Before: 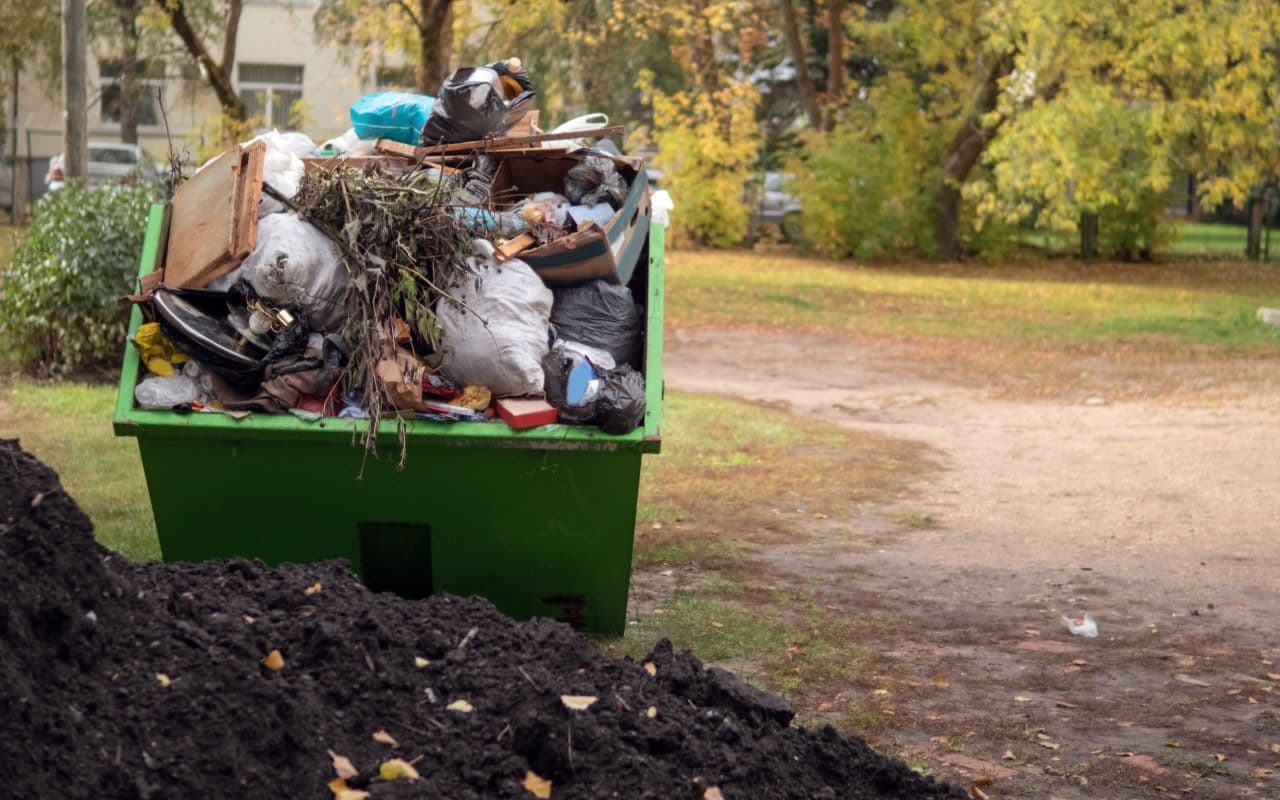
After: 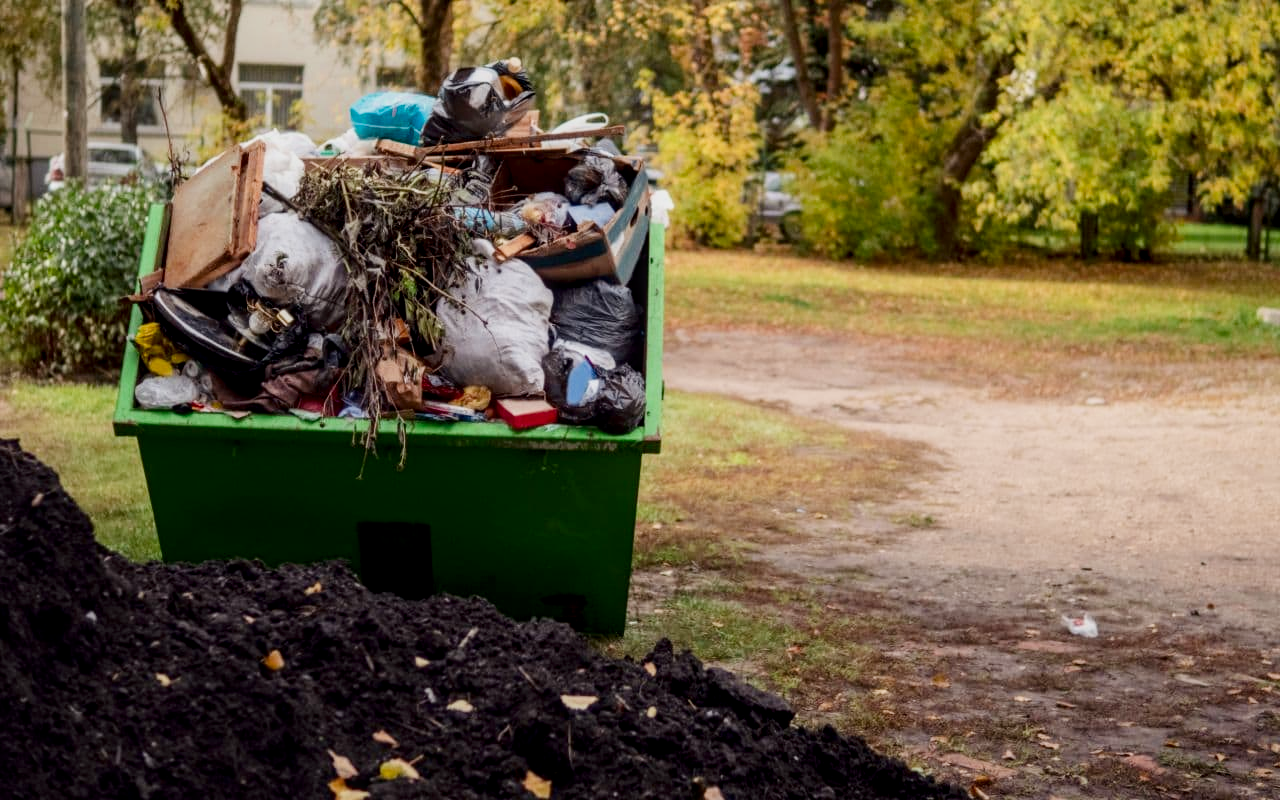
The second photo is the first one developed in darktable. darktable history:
exposure: black level correction 0, exposure 0.7 EV, compensate exposure bias true, compensate highlight preservation false
local contrast: on, module defaults
filmic rgb: black relative exposure -7.65 EV, white relative exposure 4.56 EV, hardness 3.61
contrast brightness saturation: contrast 0.1, brightness -0.26, saturation 0.14
